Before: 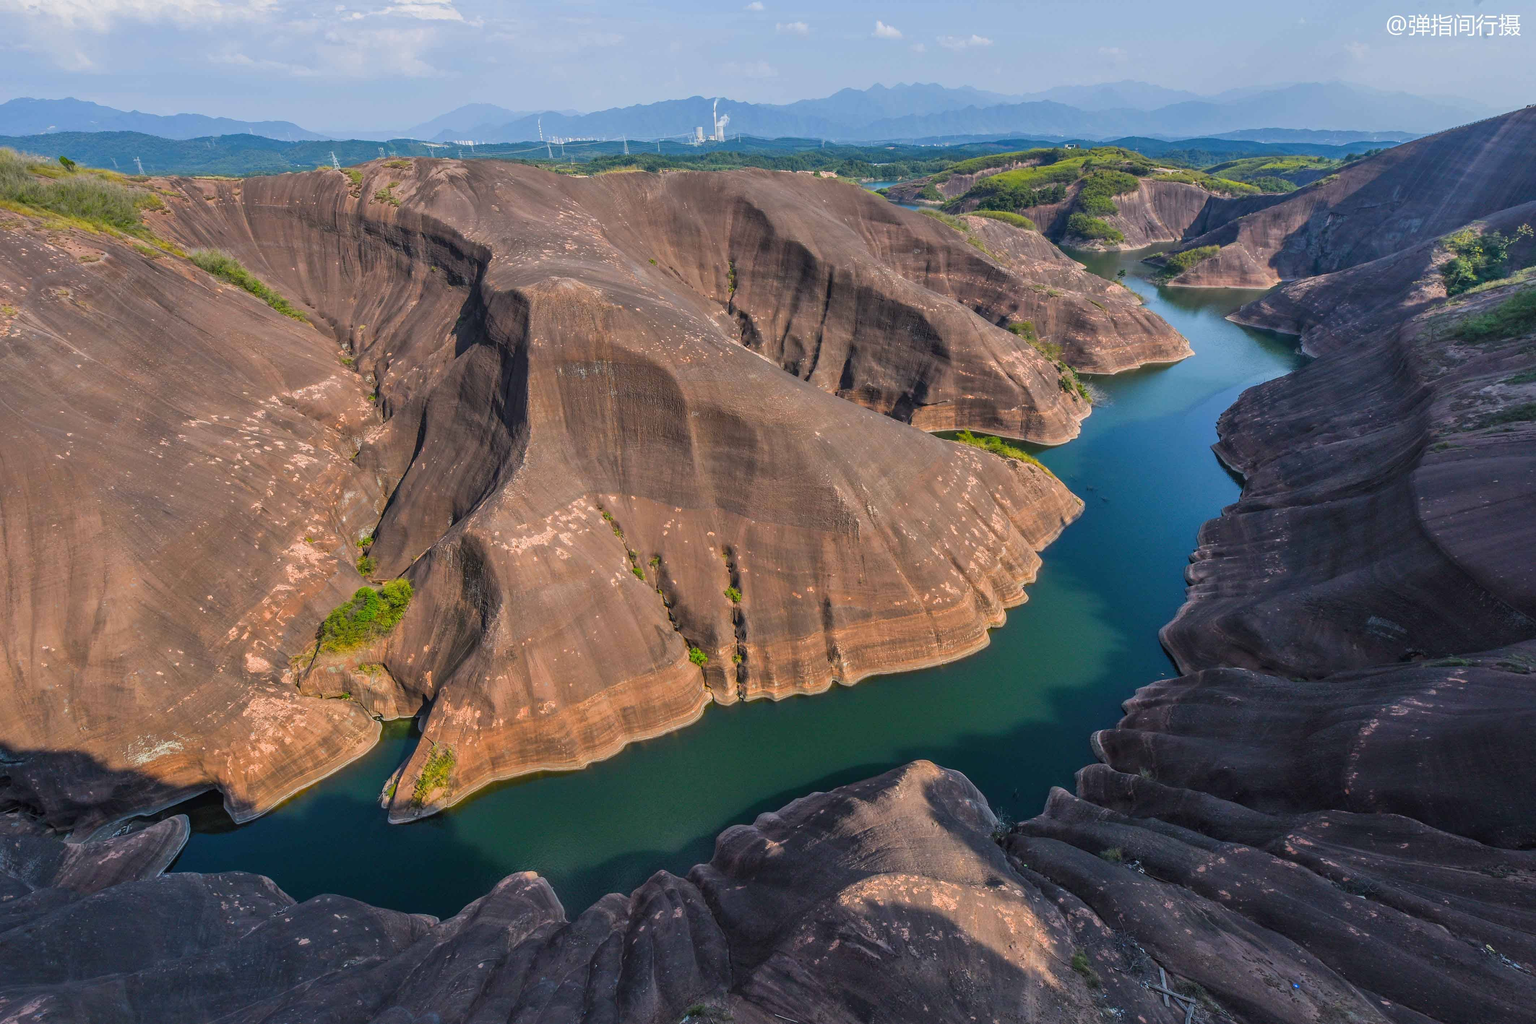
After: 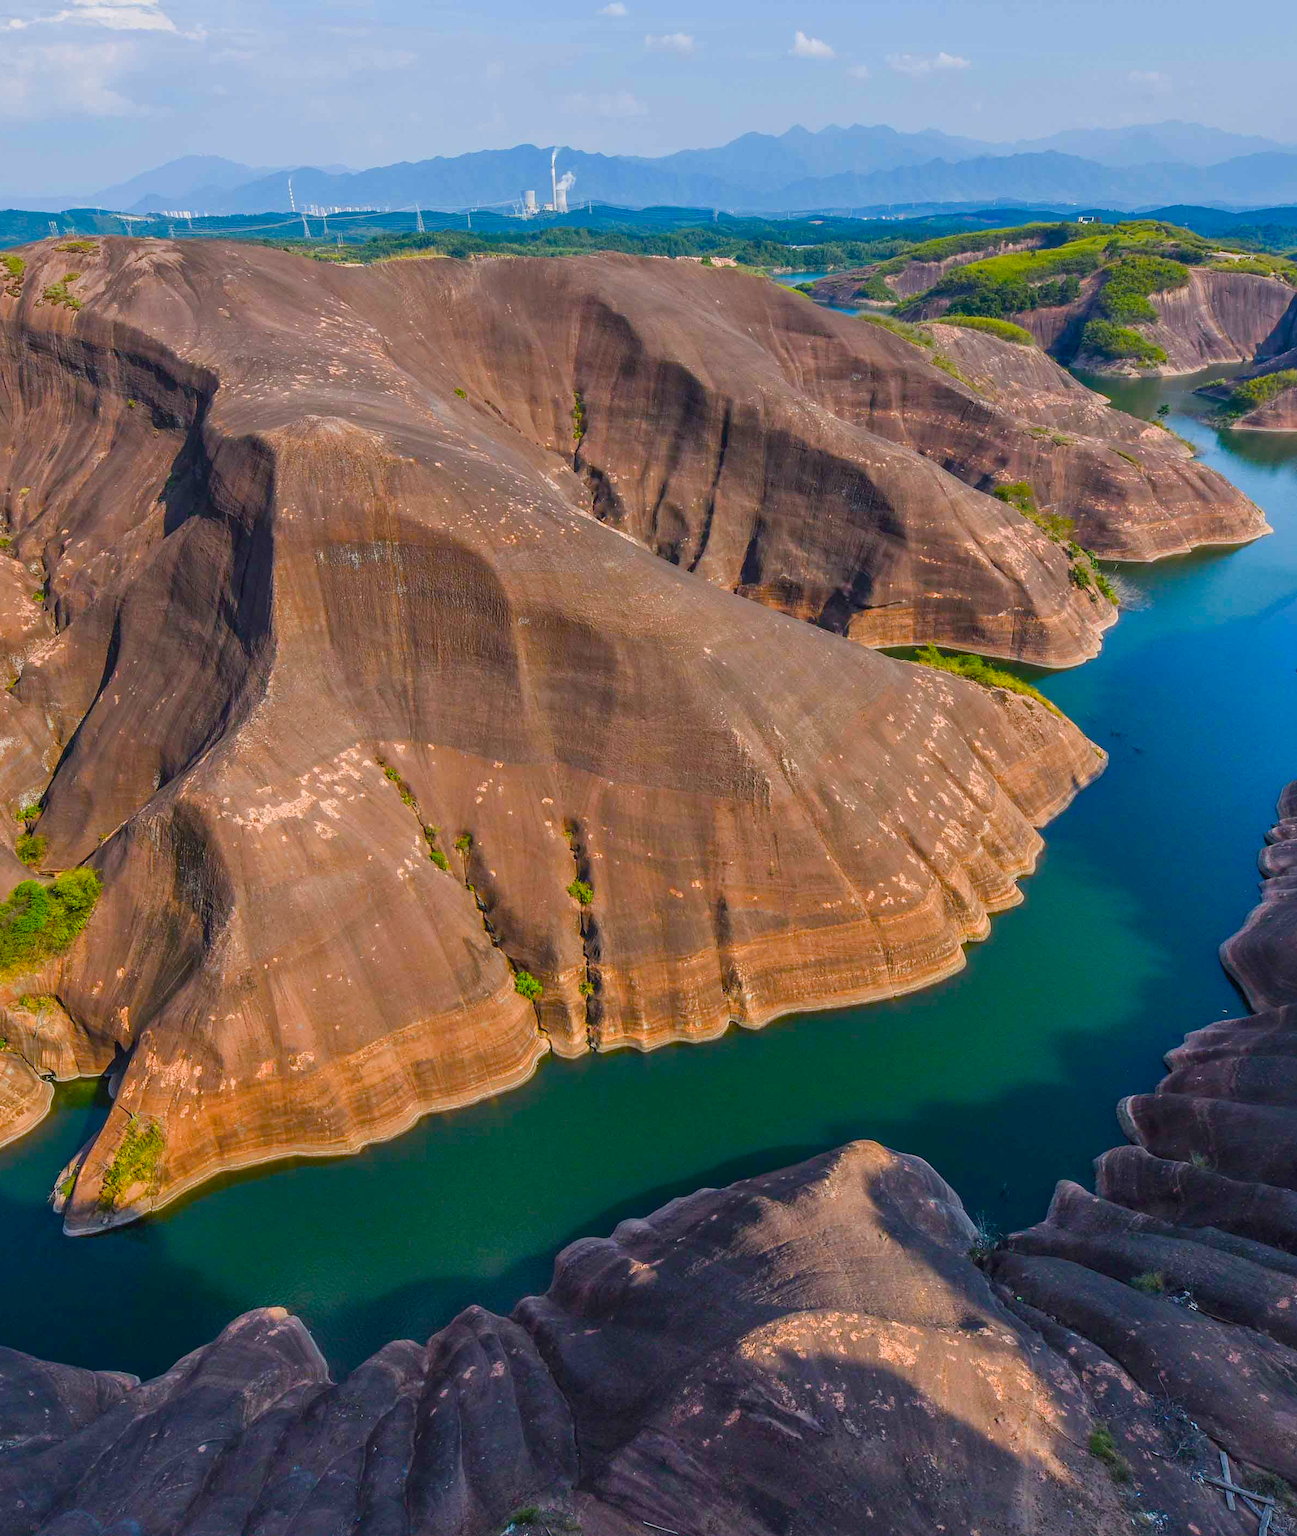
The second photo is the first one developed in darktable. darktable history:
crop and rotate: left 22.541%, right 21.147%
color balance rgb: linear chroma grading › global chroma 8.694%, perceptual saturation grading › global saturation 20%, perceptual saturation grading › highlights -25.335%, perceptual saturation grading › shadows 49.608%, global vibrance 15.144%
